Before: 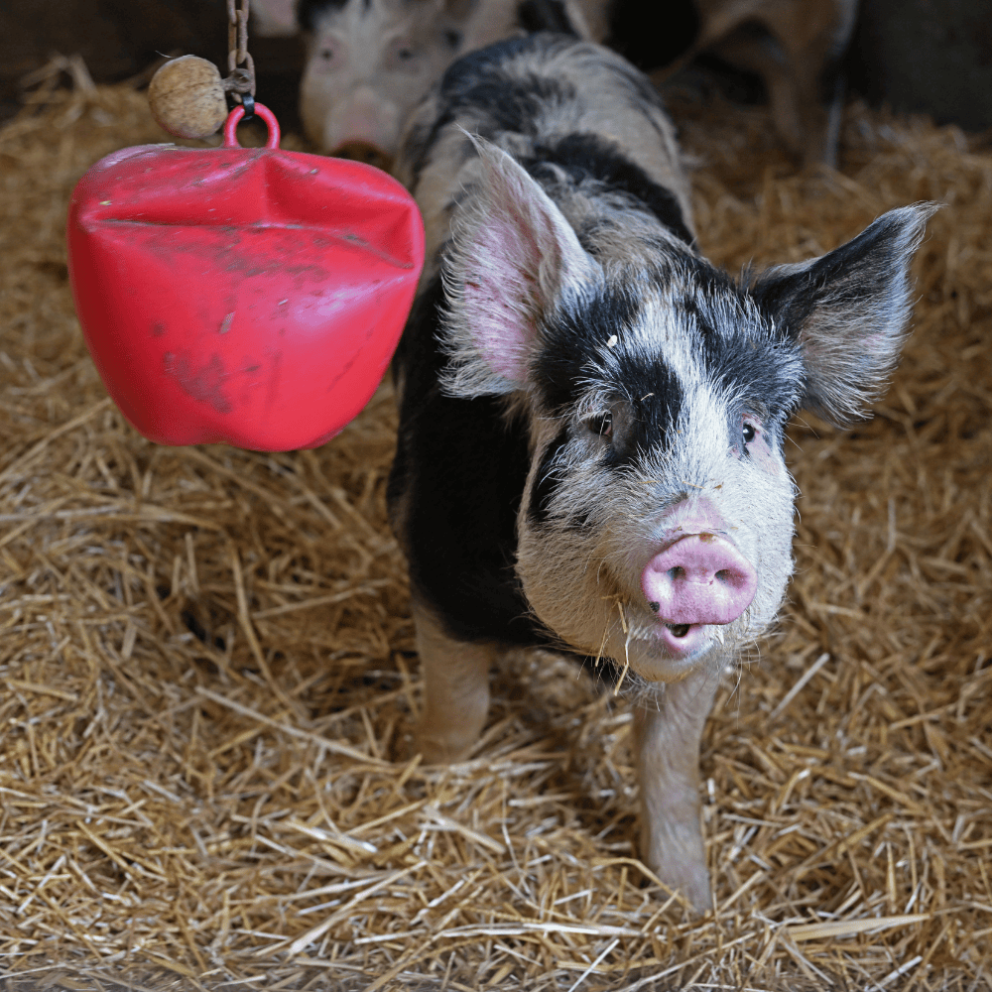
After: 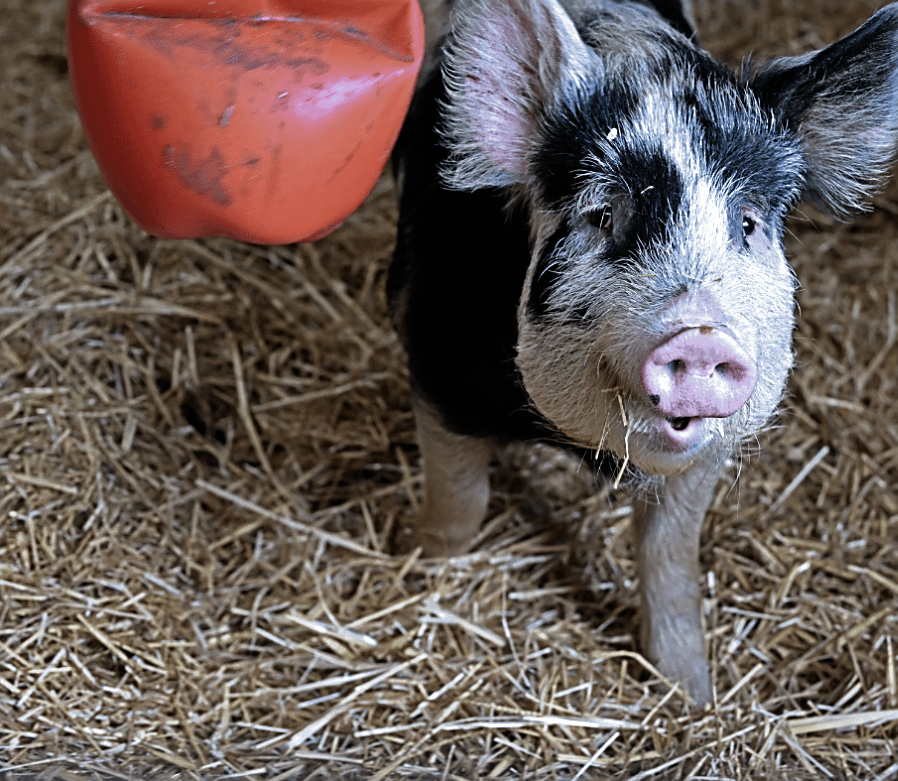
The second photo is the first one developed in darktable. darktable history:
crop: top 20.916%, right 9.437%, bottom 0.316%
color zones: curves: ch0 [(0, 0.5) (0.125, 0.4) (0.25, 0.5) (0.375, 0.4) (0.5, 0.4) (0.625, 0.35) (0.75, 0.35) (0.875, 0.5)]; ch1 [(0, 0.35) (0.125, 0.45) (0.25, 0.35) (0.375, 0.35) (0.5, 0.35) (0.625, 0.35) (0.75, 0.45) (0.875, 0.35)]; ch2 [(0, 0.6) (0.125, 0.5) (0.25, 0.5) (0.375, 0.6) (0.5, 0.6) (0.625, 0.5) (0.75, 0.5) (0.875, 0.5)]
sharpen: on, module defaults
color calibration: x 0.37, y 0.382, temperature 4313.32 K
filmic rgb: white relative exposure 2.2 EV, hardness 6.97
